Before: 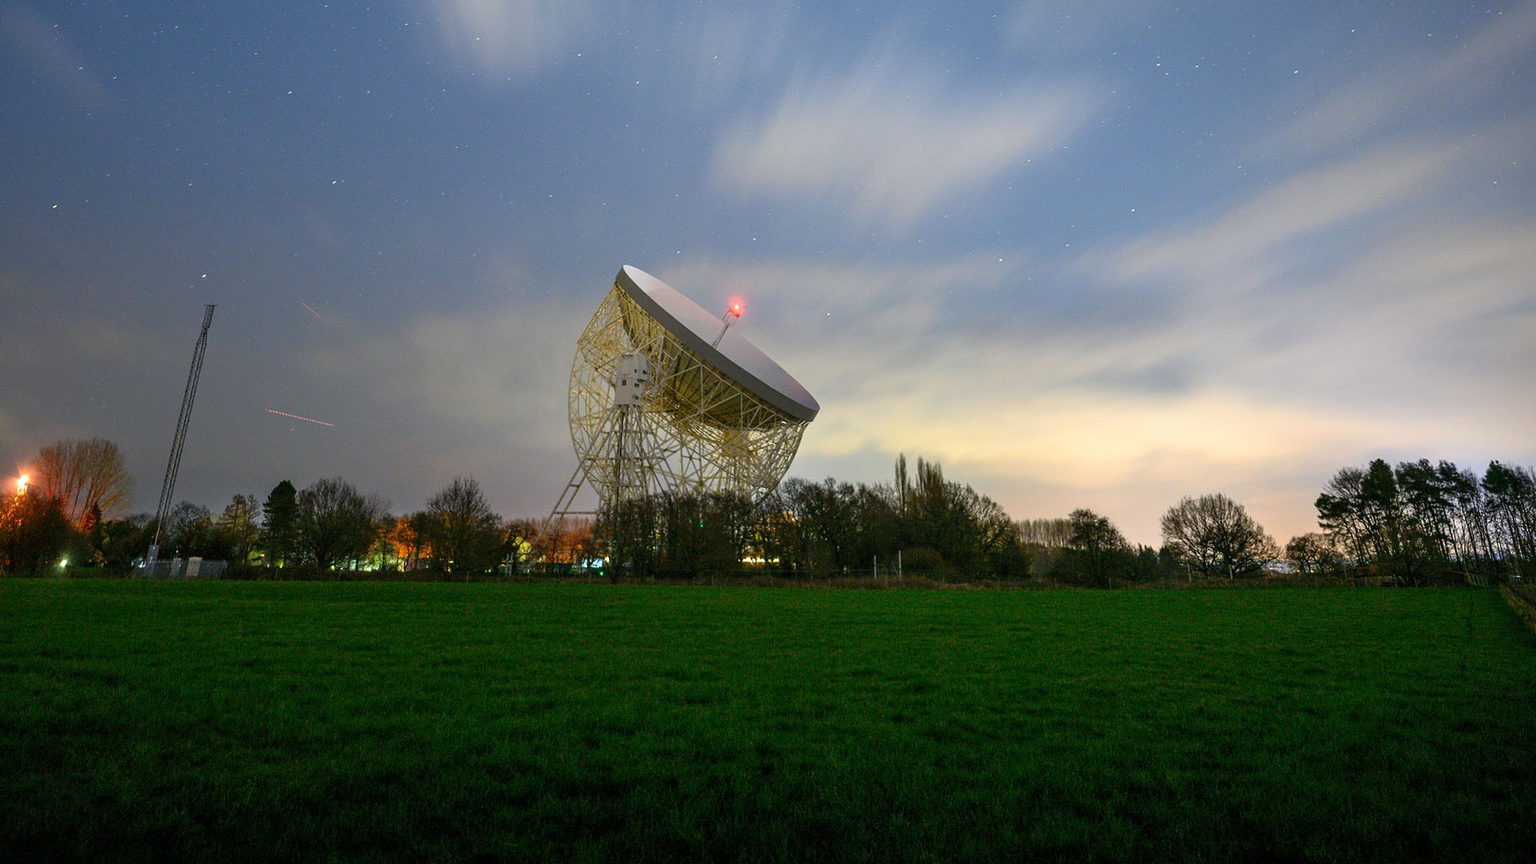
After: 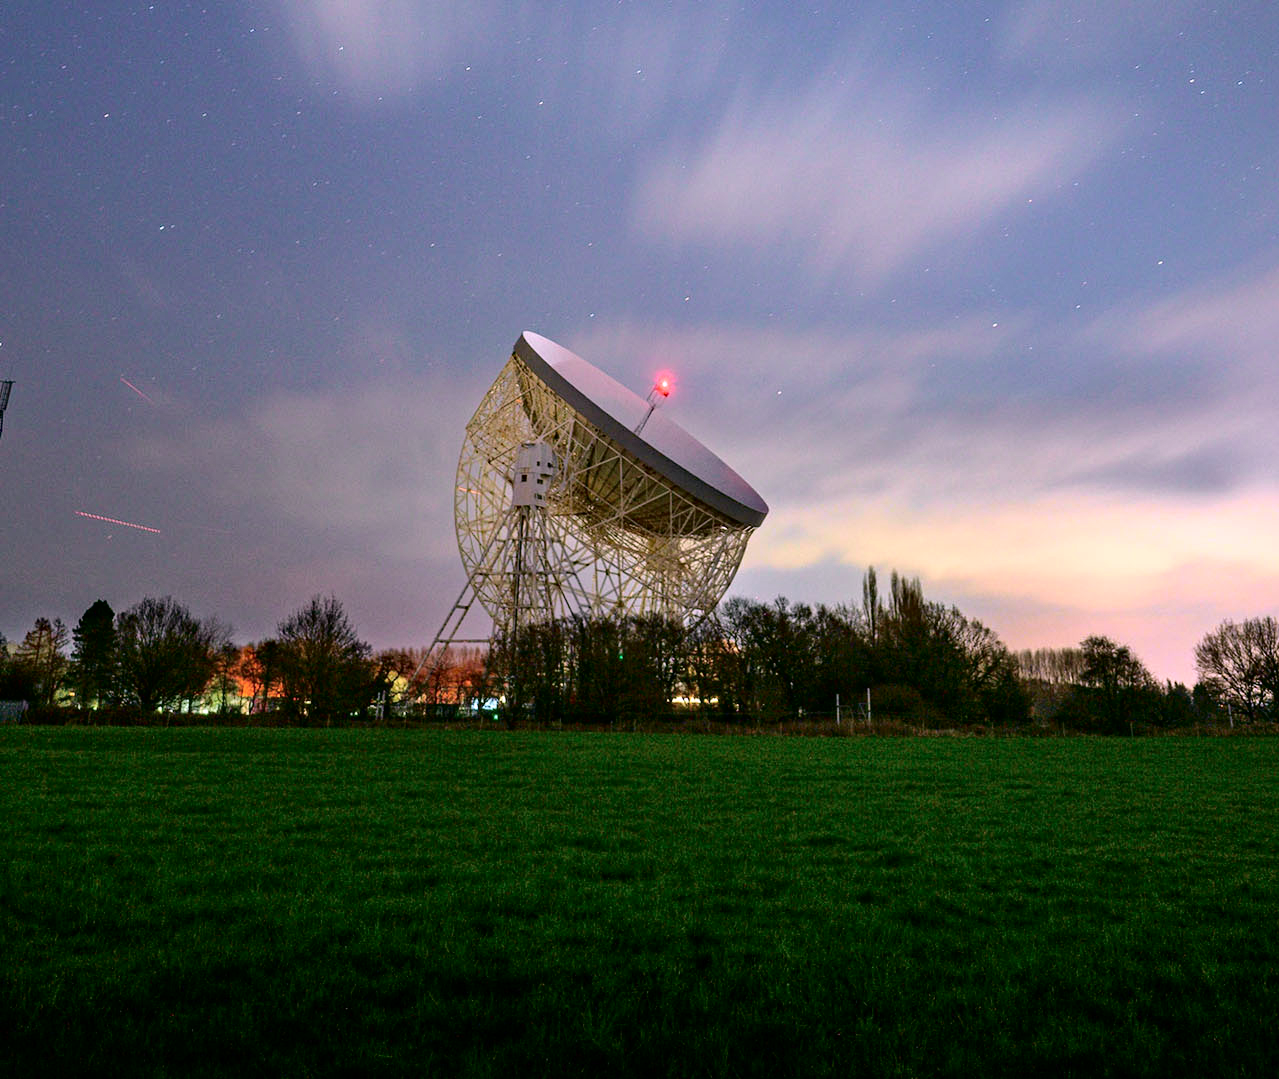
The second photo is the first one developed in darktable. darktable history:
tone curve: curves: ch0 [(0.003, 0) (0.066, 0.023) (0.149, 0.094) (0.264, 0.238) (0.395, 0.401) (0.517, 0.553) (0.716, 0.743) (0.813, 0.846) (1, 1)]; ch1 [(0, 0) (0.164, 0.115) (0.337, 0.332) (0.39, 0.398) (0.464, 0.461) (0.501, 0.5) (0.521, 0.529) (0.571, 0.588) (0.652, 0.681) (0.733, 0.749) (0.811, 0.796) (1, 1)]; ch2 [(0, 0) (0.337, 0.382) (0.464, 0.476) (0.501, 0.502) (0.527, 0.54) (0.556, 0.567) (0.6, 0.59) (0.687, 0.675) (1, 1)], color space Lab, independent channels, preserve colors none
white balance: red 1.066, blue 1.119
shadows and highlights: shadows 37.27, highlights -28.18, soften with gaussian
crop and rotate: left 13.342%, right 19.991%
haze removal: strength 0.29, distance 0.25, compatibility mode true, adaptive false
